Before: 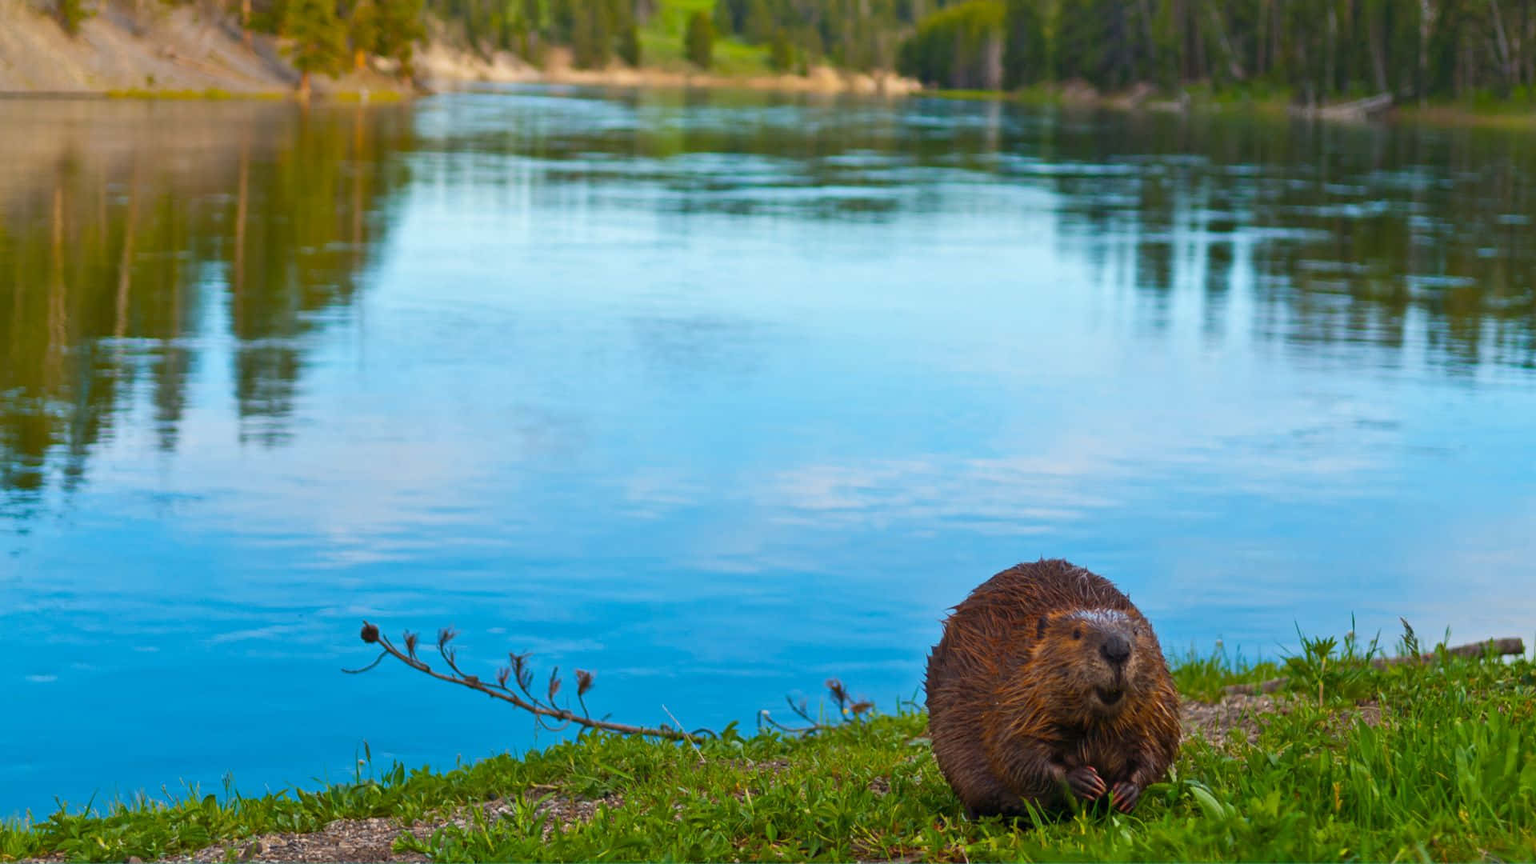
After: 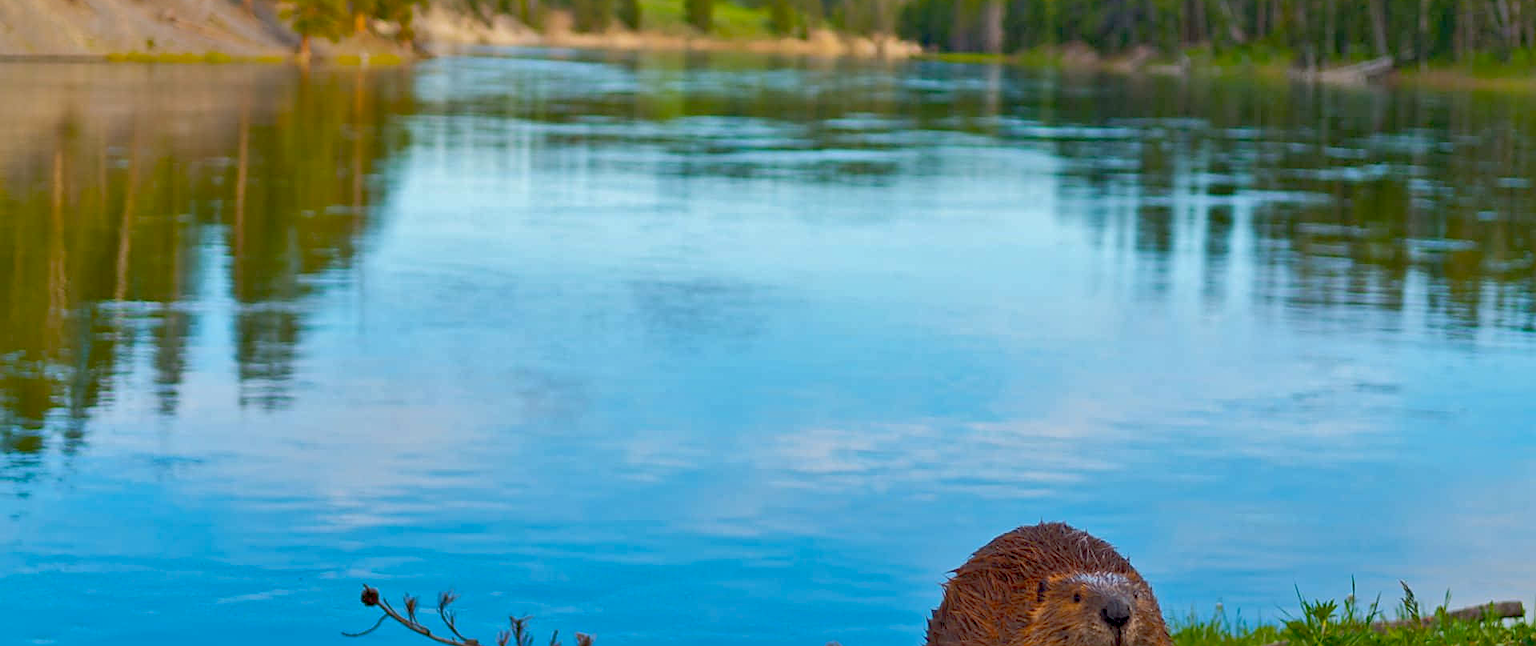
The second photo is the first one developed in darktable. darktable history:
crop: top 4.275%, bottom 20.91%
exposure: black level correction 0.01, exposure 0.012 EV, compensate highlight preservation false
shadows and highlights: on, module defaults
sharpen: on, module defaults
